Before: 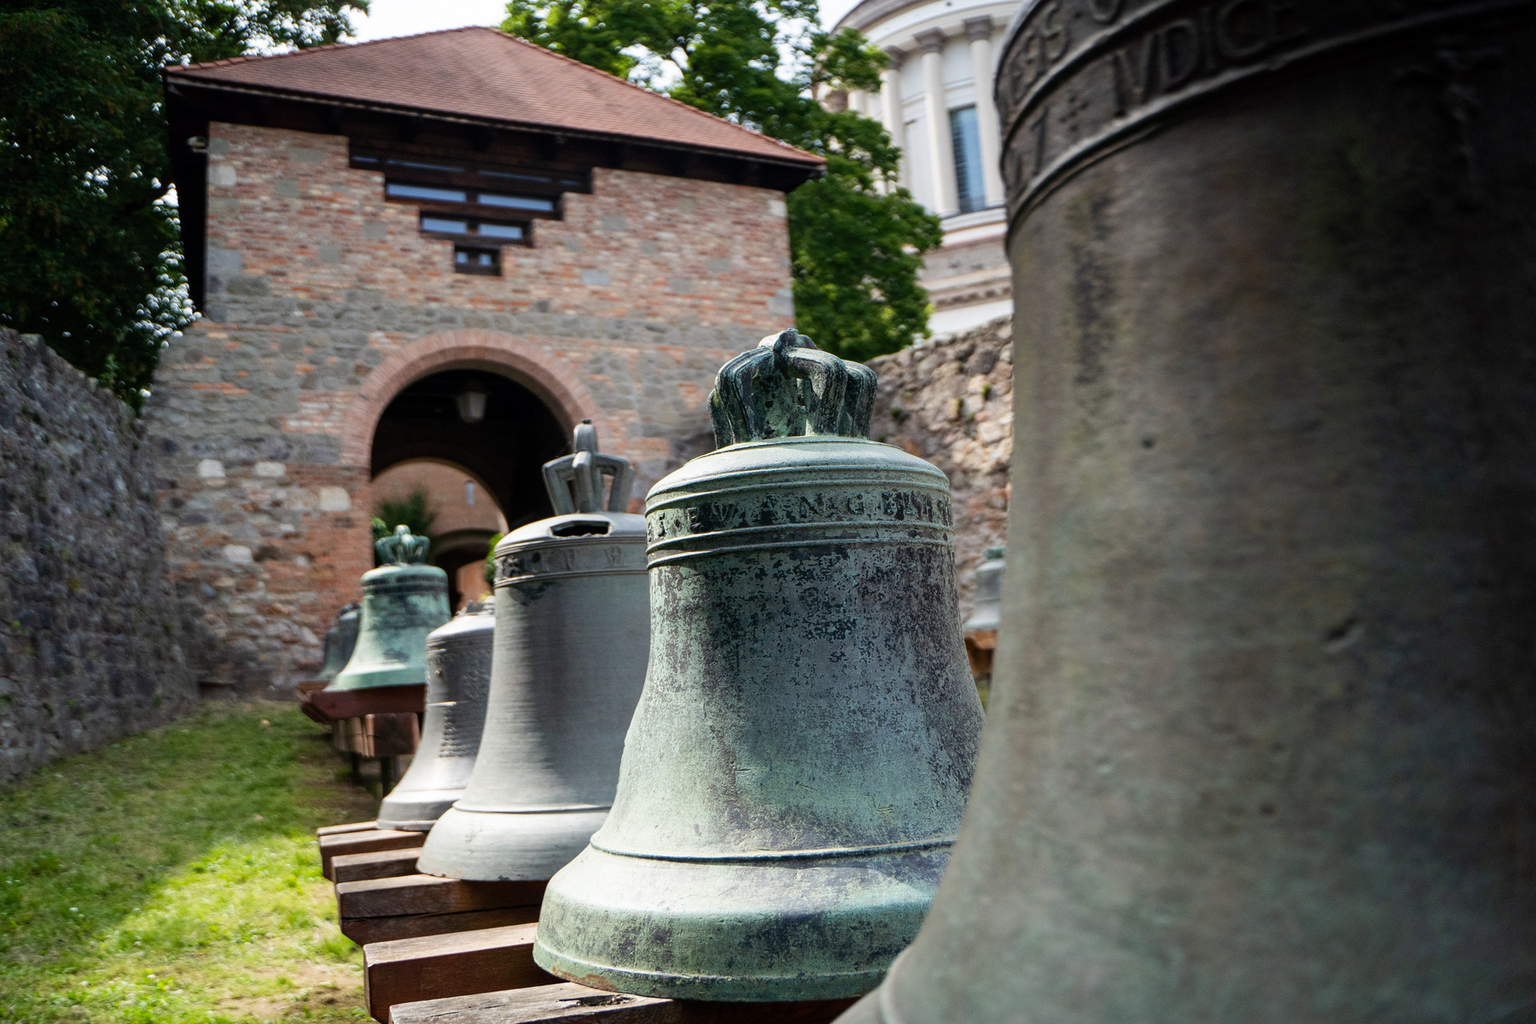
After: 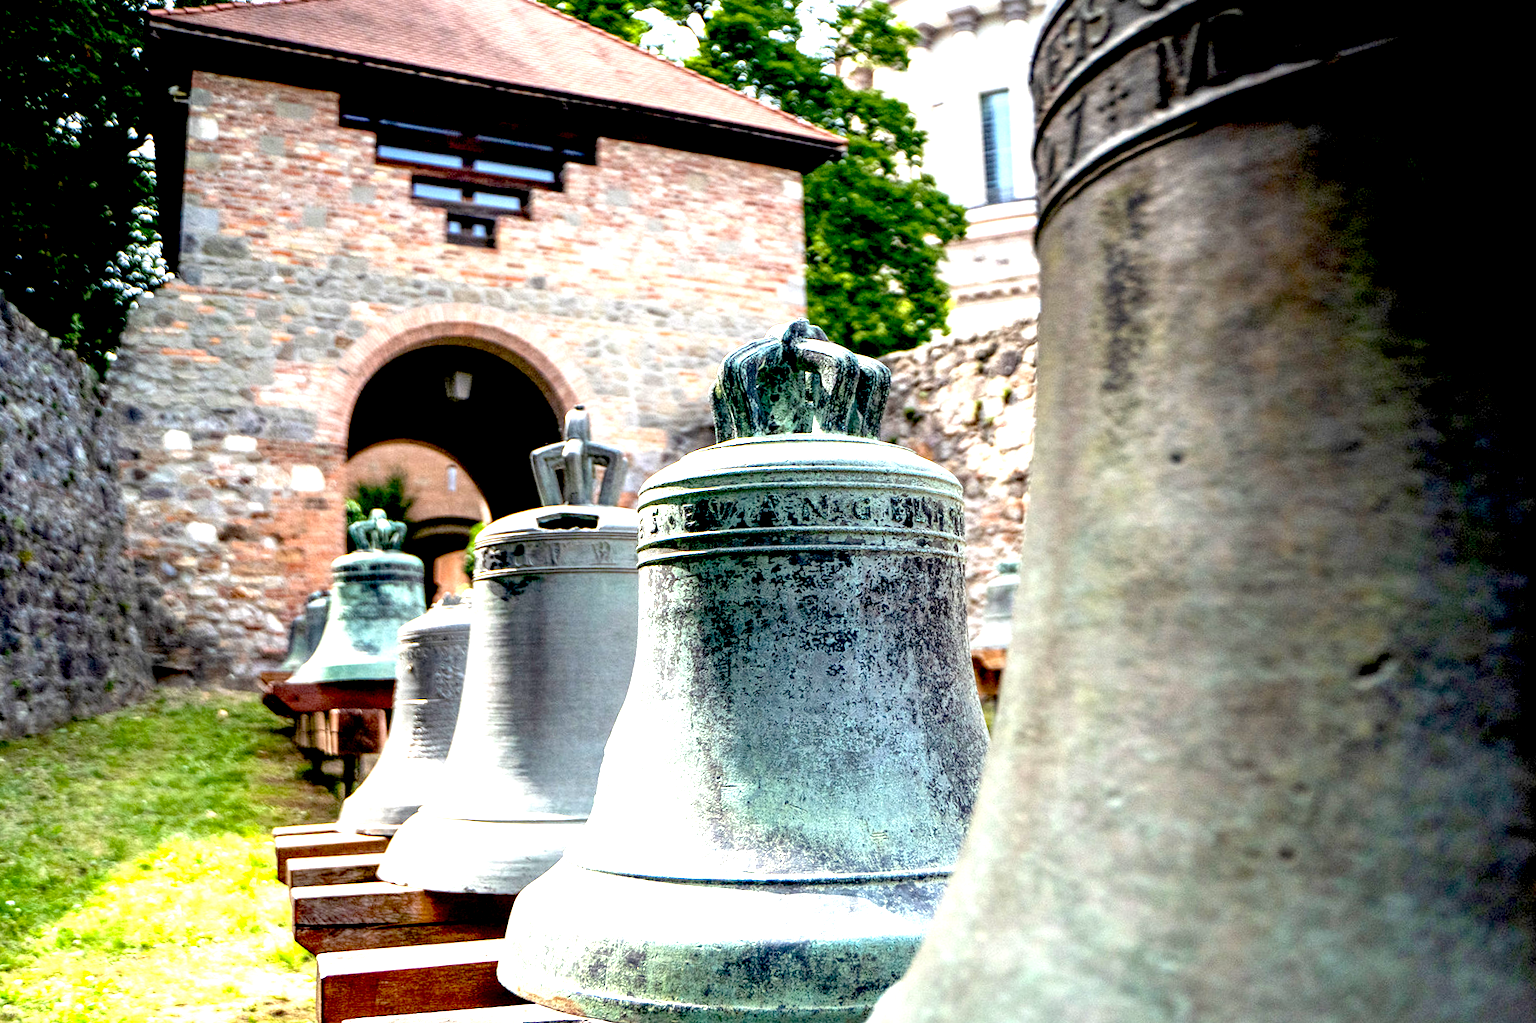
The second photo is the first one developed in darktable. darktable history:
exposure: black level correction 0.014, exposure 1.778 EV, compensate highlight preservation false
crop and rotate: angle -2.56°
local contrast: on, module defaults
